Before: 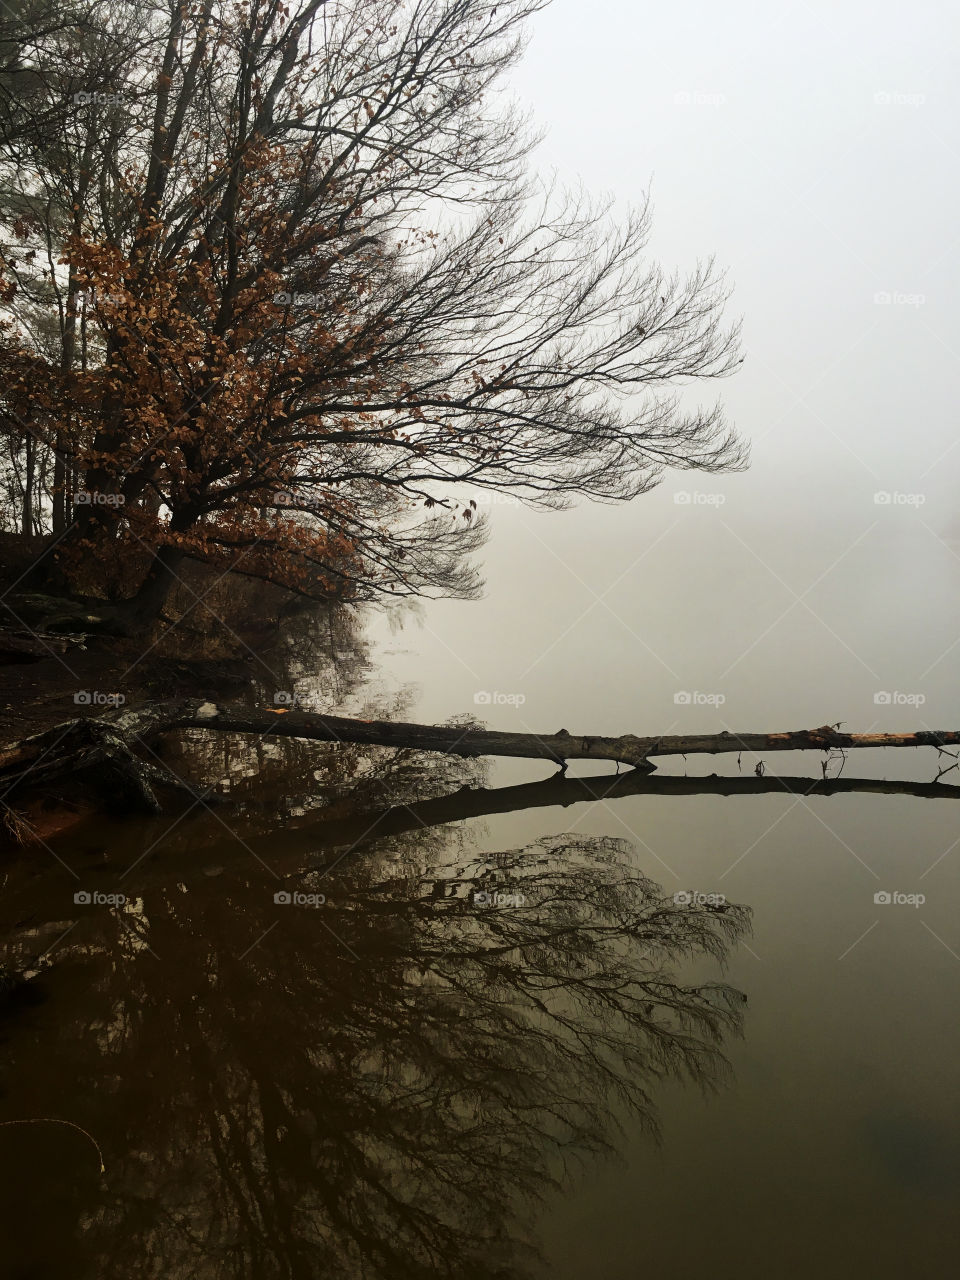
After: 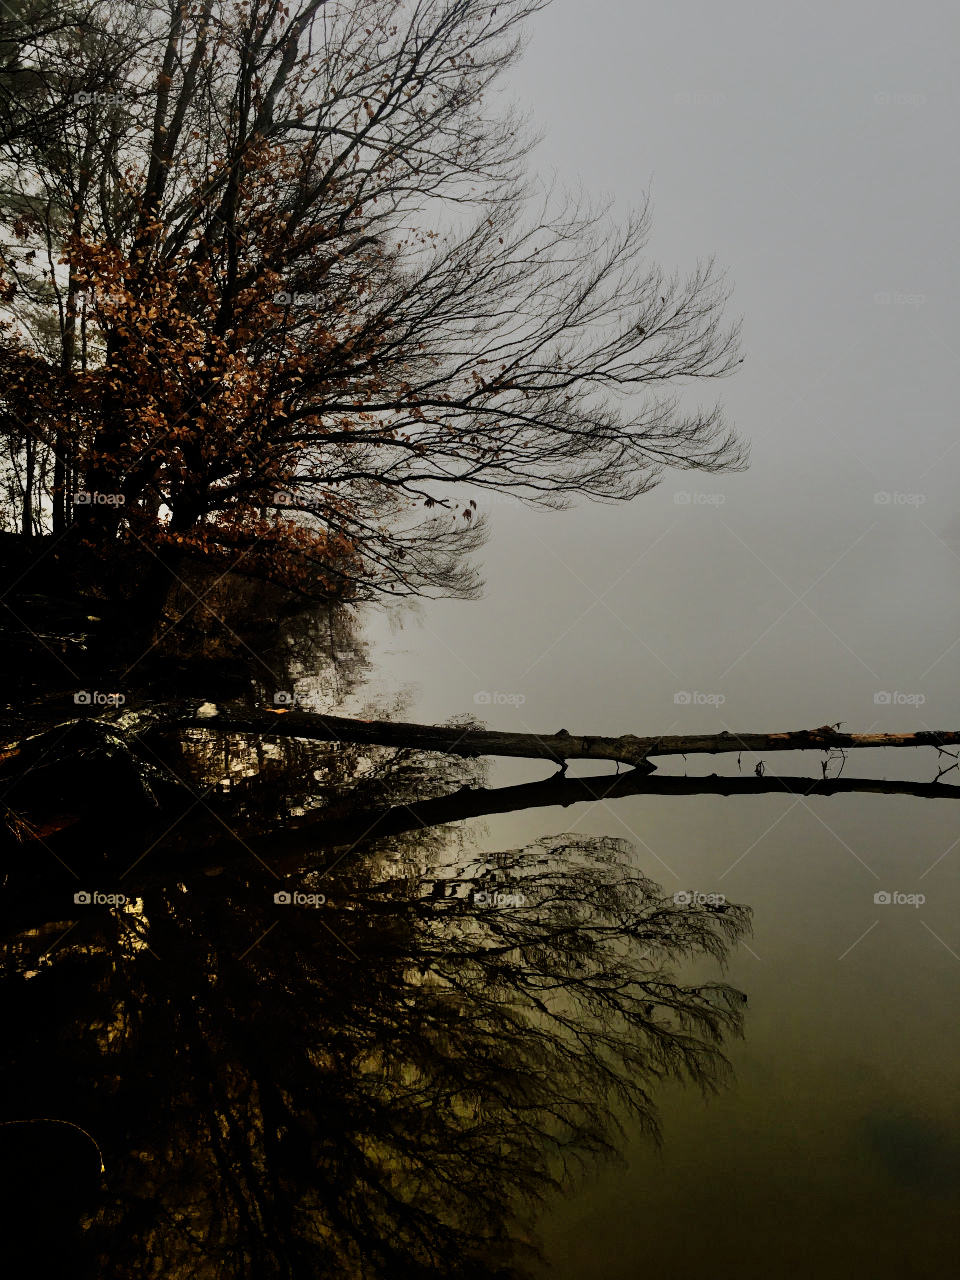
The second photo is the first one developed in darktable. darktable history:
filmic rgb: middle gray luminance 30%, black relative exposure -9 EV, white relative exposure 7 EV, threshold 6 EV, target black luminance 0%, hardness 2.94, latitude 2.04%, contrast 0.963, highlights saturation mix 5%, shadows ↔ highlights balance 12.16%, add noise in highlights 0, preserve chrominance no, color science v3 (2019), use custom middle-gray values true, iterations of high-quality reconstruction 0, contrast in highlights soft, enable highlight reconstruction true
shadows and highlights: highlights color adjustment 0%, low approximation 0.01, soften with gaussian
